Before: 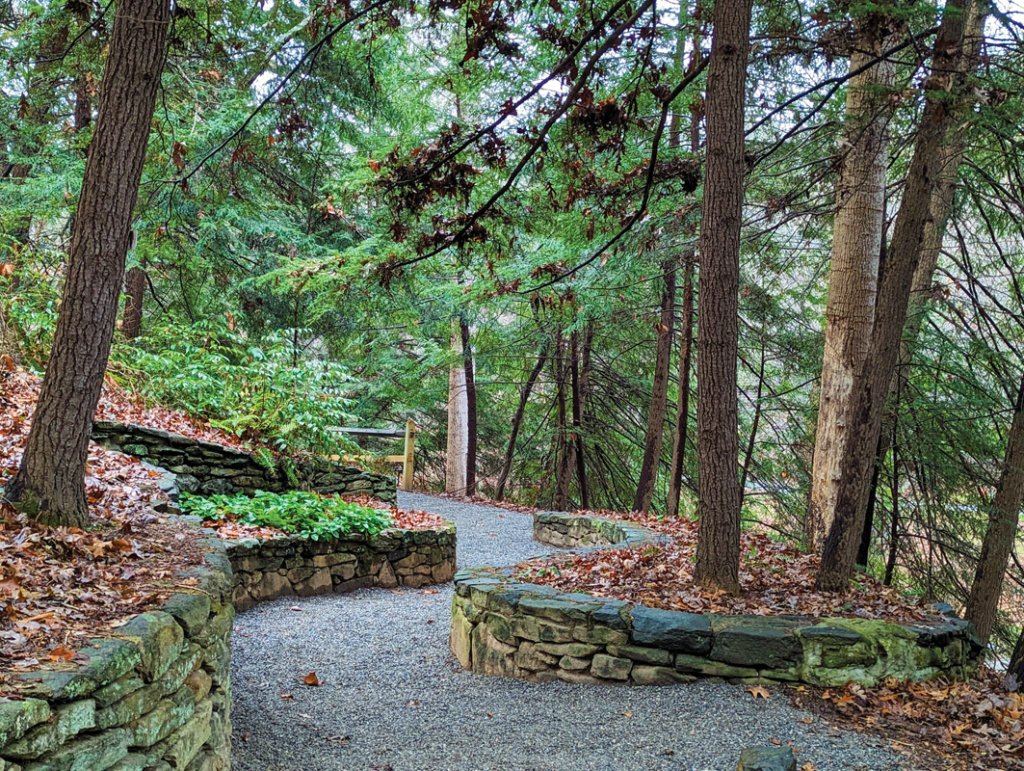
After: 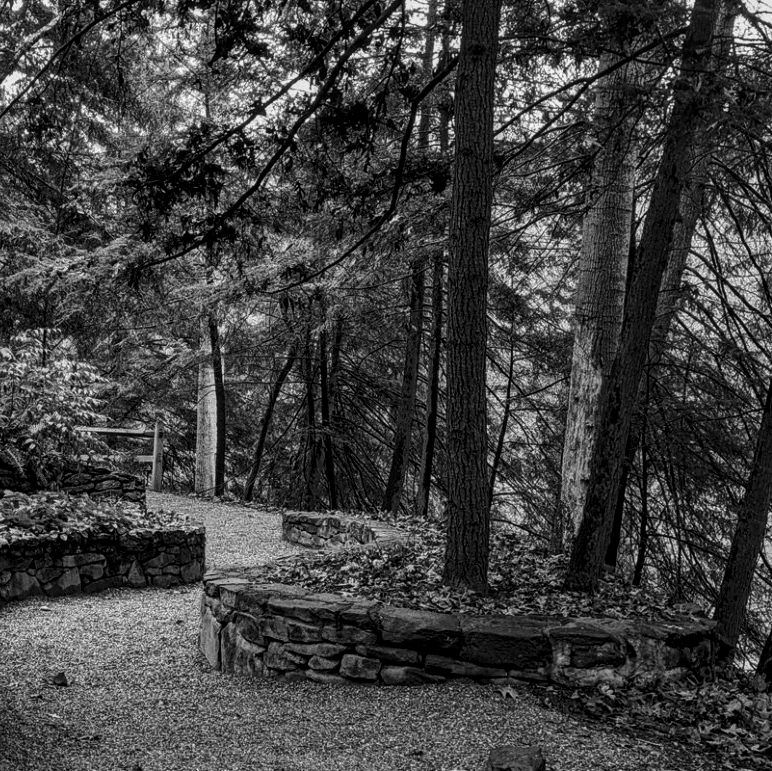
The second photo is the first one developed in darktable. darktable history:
crop and rotate: left 24.6%
contrast brightness saturation: contrast 0.1, brightness -0.26, saturation 0.14
local contrast: on, module defaults
color calibration: output gray [0.246, 0.254, 0.501, 0], gray › normalize channels true, illuminant same as pipeline (D50), adaptation XYZ, x 0.346, y 0.359, gamut compression 0
